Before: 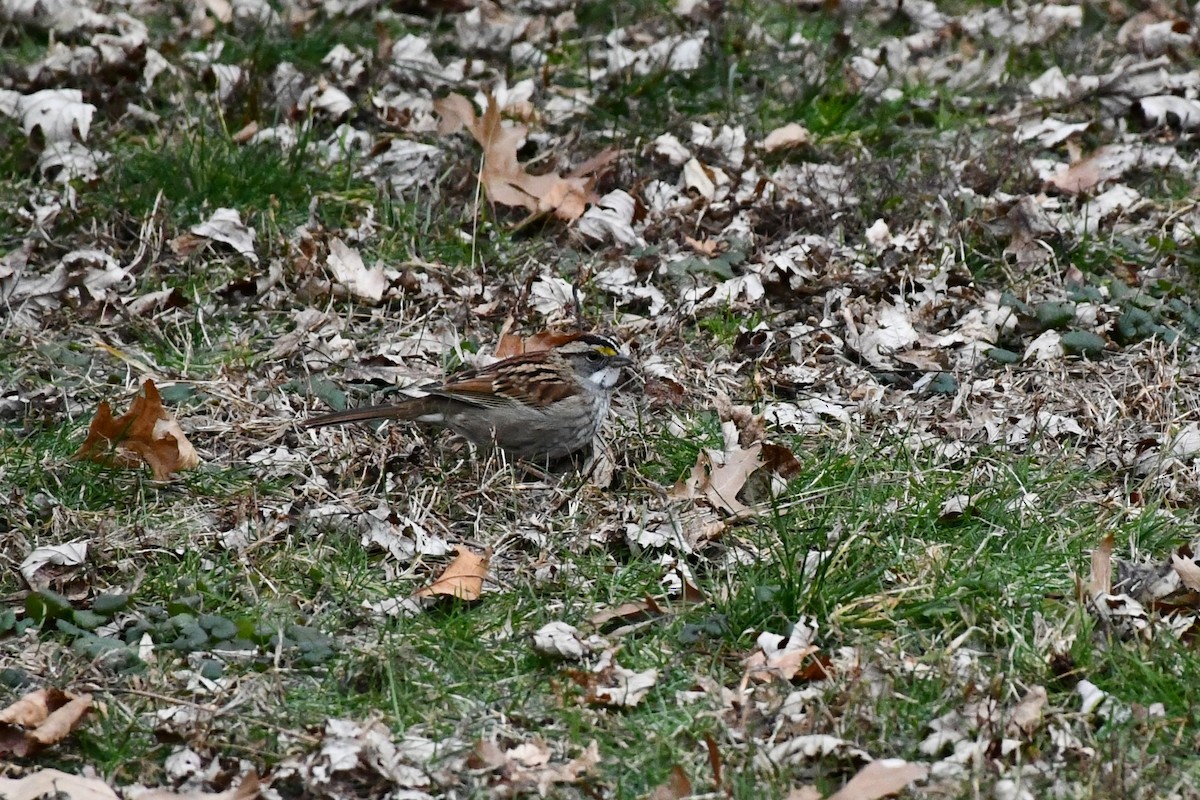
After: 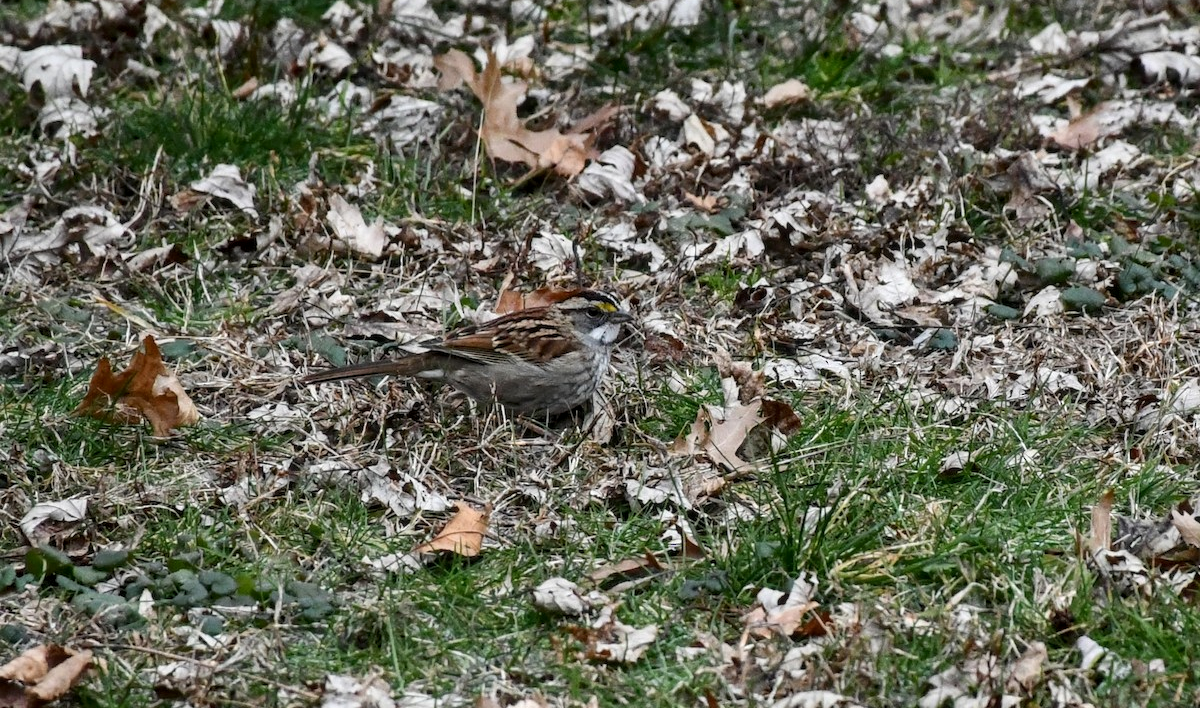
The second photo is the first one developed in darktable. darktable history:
crop and rotate: top 5.617%, bottom 5.782%
local contrast: on, module defaults
